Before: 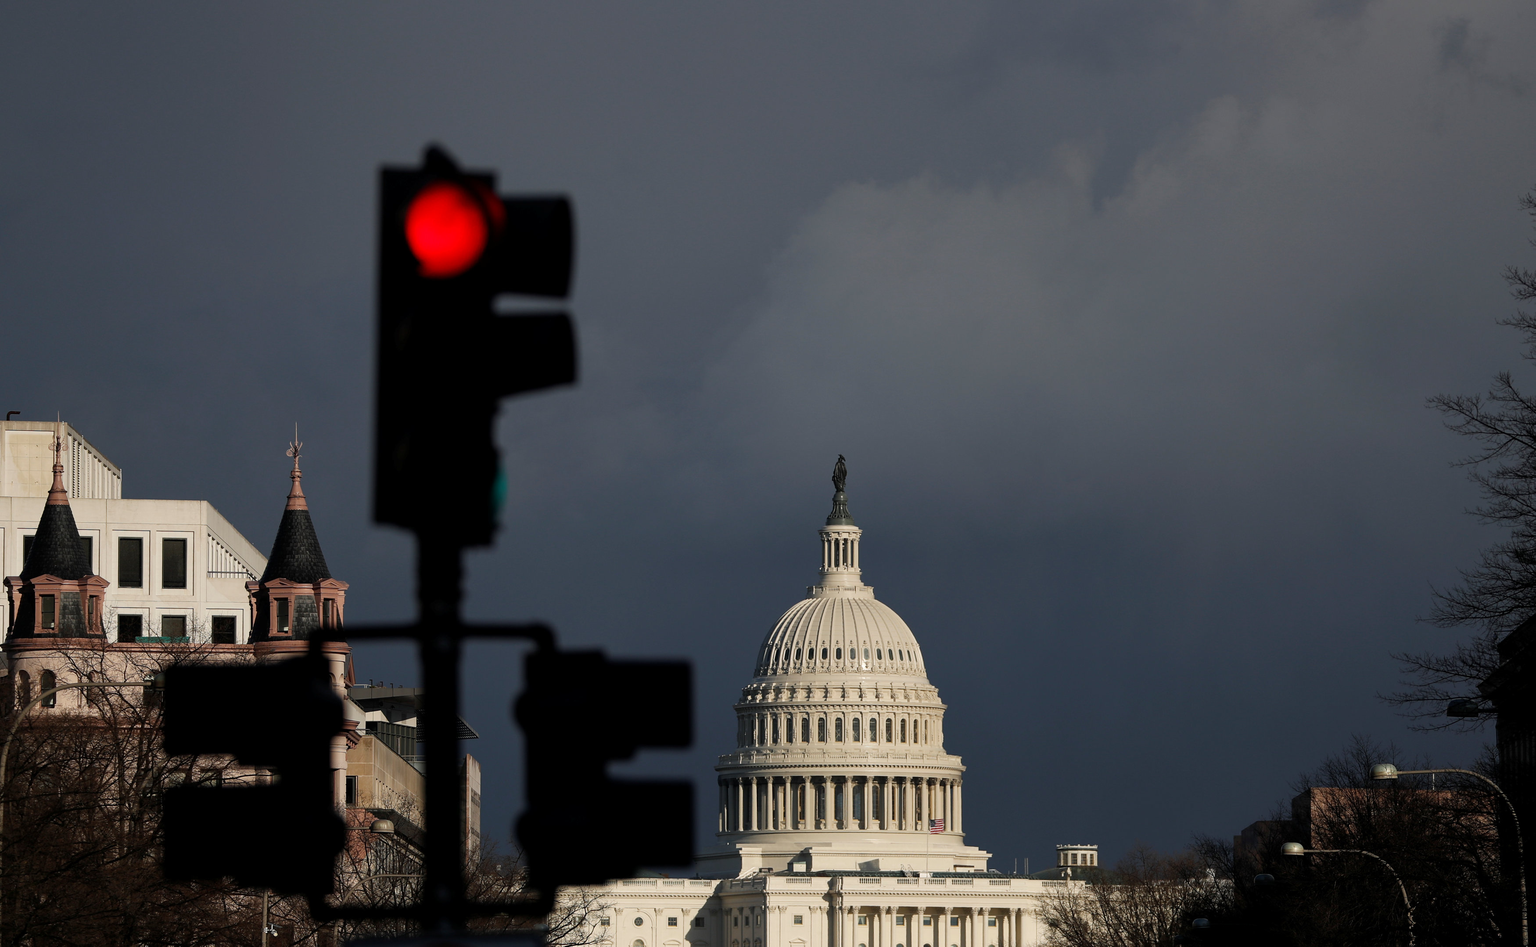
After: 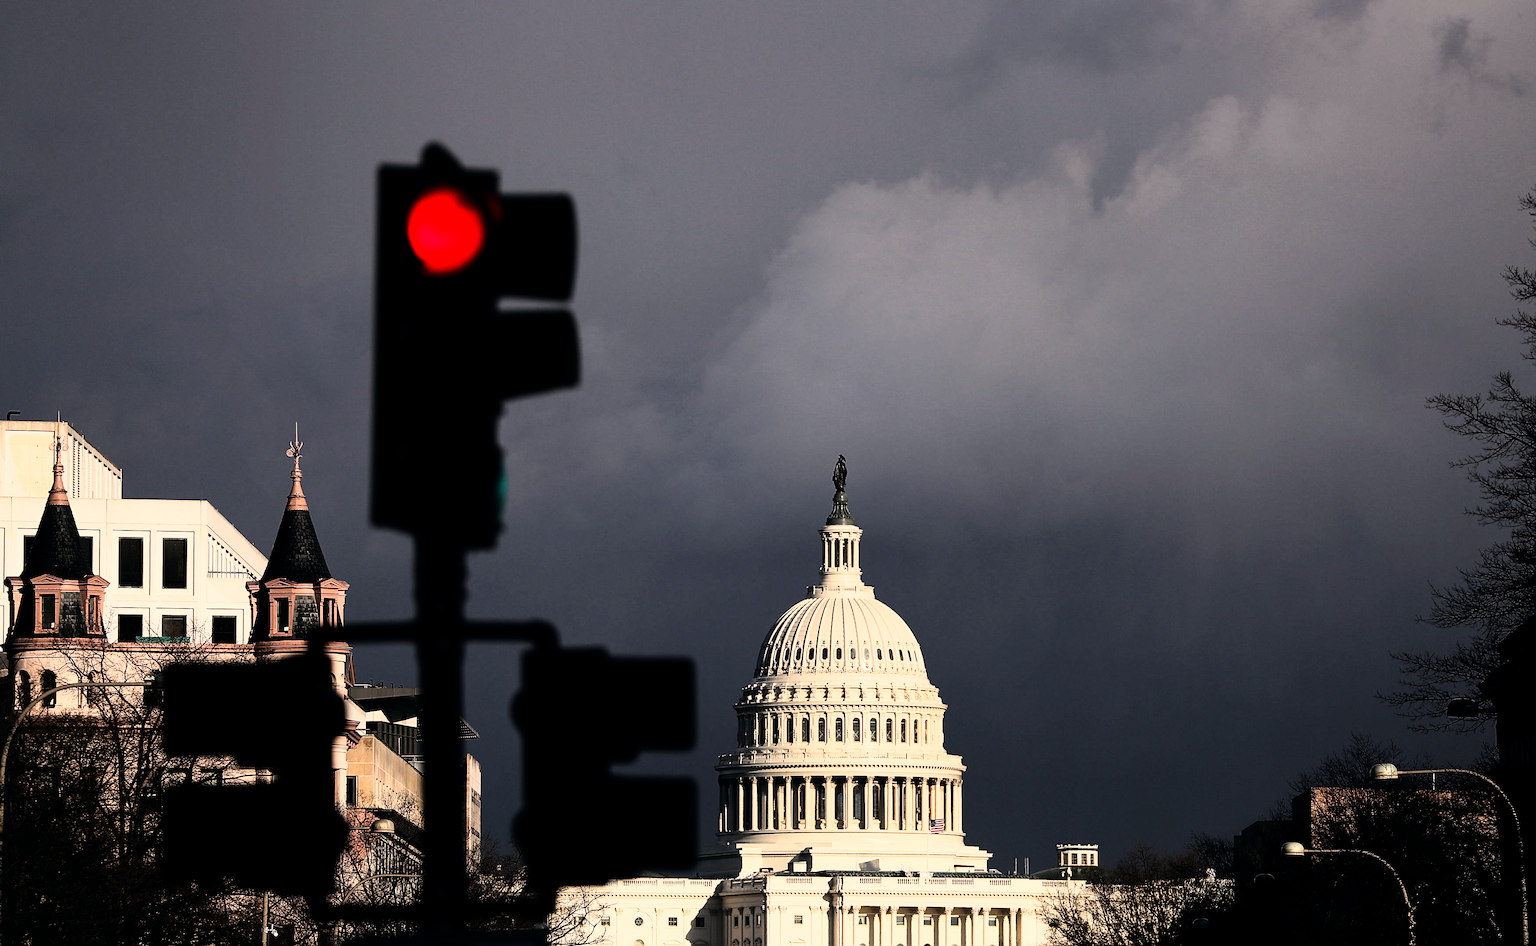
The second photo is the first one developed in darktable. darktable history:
rgb curve: curves: ch0 [(0, 0) (0.21, 0.15) (0.24, 0.21) (0.5, 0.75) (0.75, 0.96) (0.89, 0.99) (1, 1)]; ch1 [(0, 0.02) (0.21, 0.13) (0.25, 0.2) (0.5, 0.67) (0.75, 0.9) (0.89, 0.97) (1, 1)]; ch2 [(0, 0.02) (0.21, 0.13) (0.25, 0.2) (0.5, 0.67) (0.75, 0.9) (0.89, 0.97) (1, 1)], compensate middle gray true
sharpen: on, module defaults
color balance: lift [0.998, 0.998, 1.001, 1.002], gamma [0.995, 1.025, 0.992, 0.975], gain [0.995, 1.02, 0.997, 0.98]
